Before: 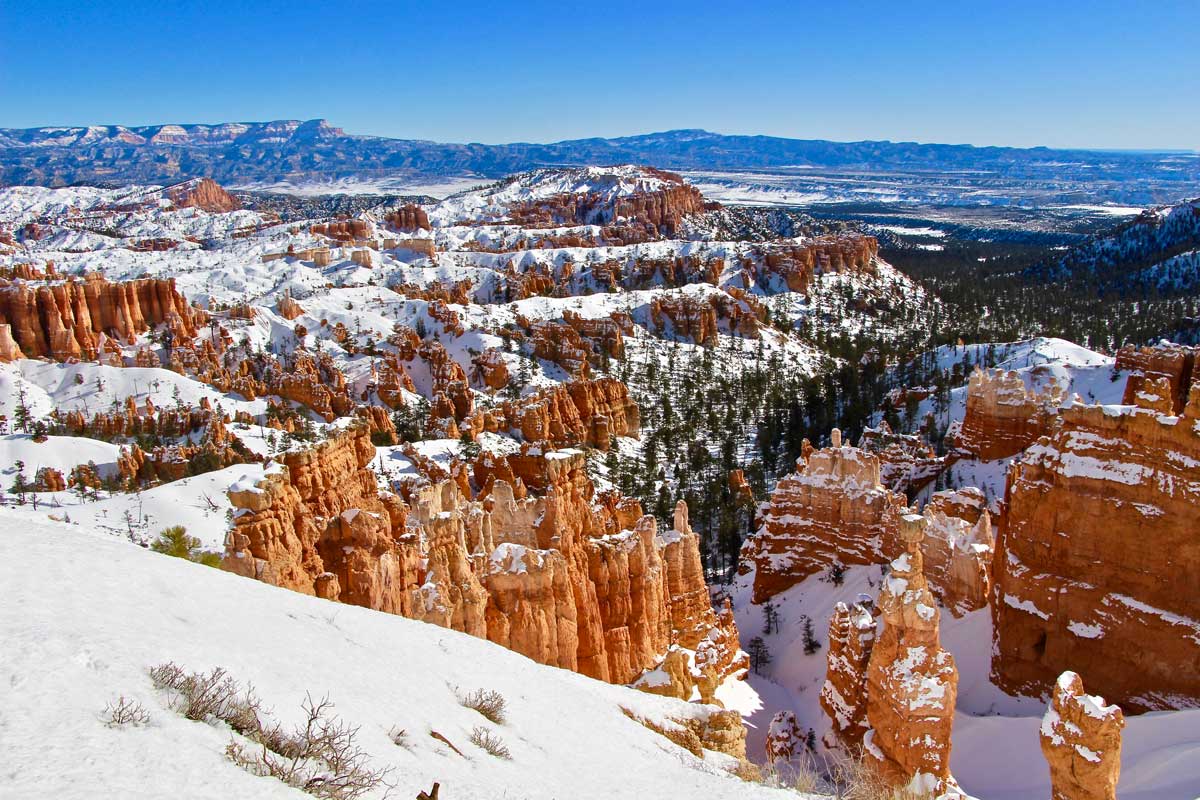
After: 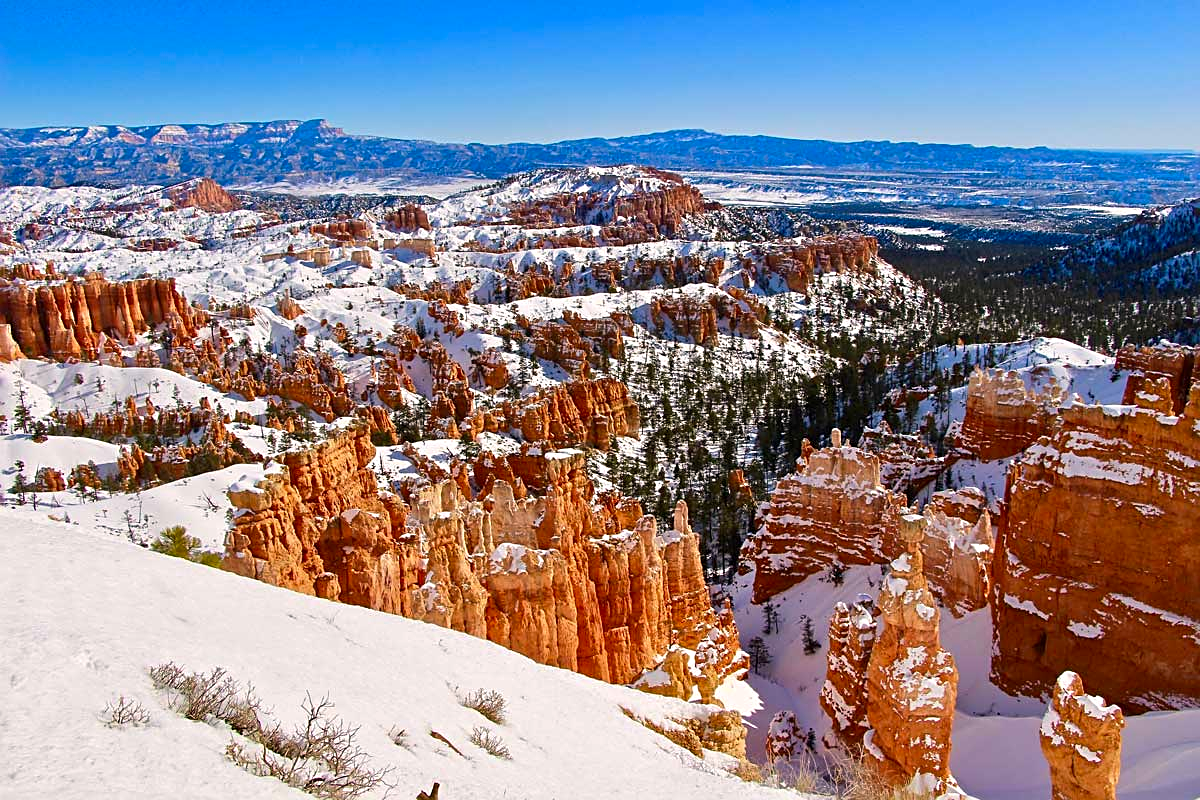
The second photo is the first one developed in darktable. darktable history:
sharpen: on, module defaults
color correction: highlights a* 3.22, highlights b* 1.93, saturation 1.19
